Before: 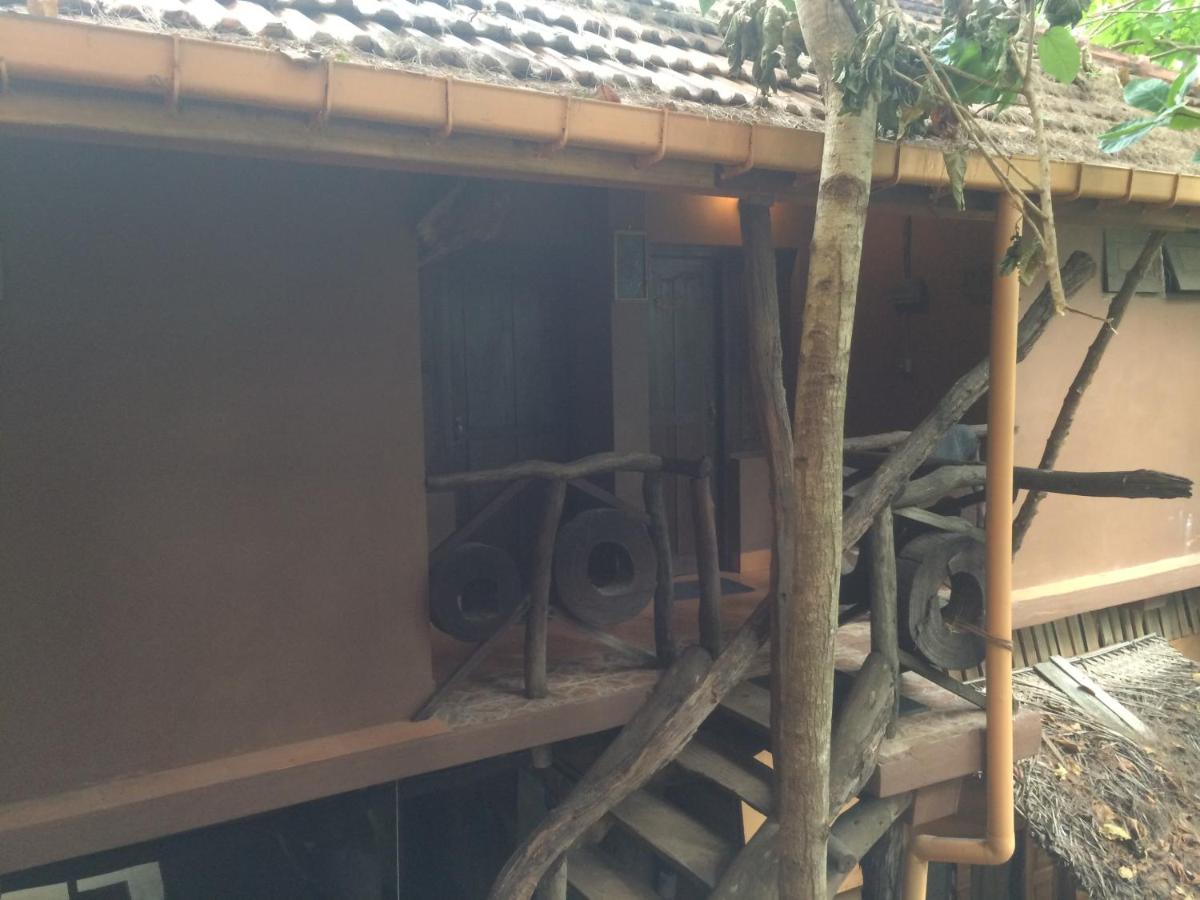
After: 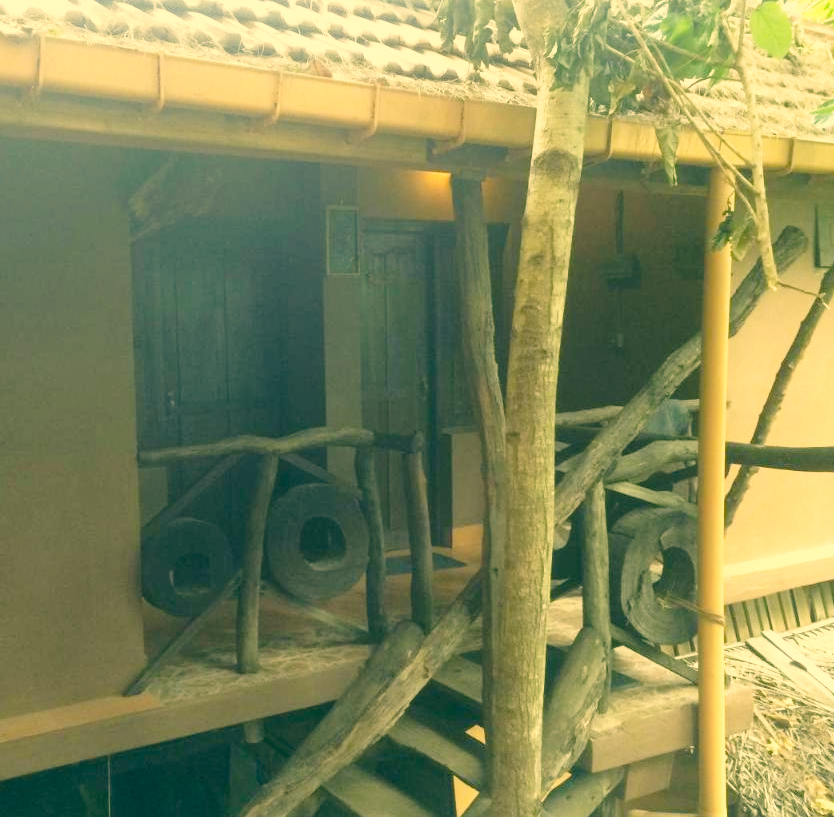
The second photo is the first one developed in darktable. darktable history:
color correction: highlights a* 5.62, highlights b* 33.57, shadows a* -25.86, shadows b* 4.02
base curve: curves: ch0 [(0, 0) (0.028, 0.03) (0.121, 0.232) (0.46, 0.748) (0.859, 0.968) (1, 1)], preserve colors none
crop and rotate: left 24.034%, top 2.838%, right 6.406%, bottom 6.299%
